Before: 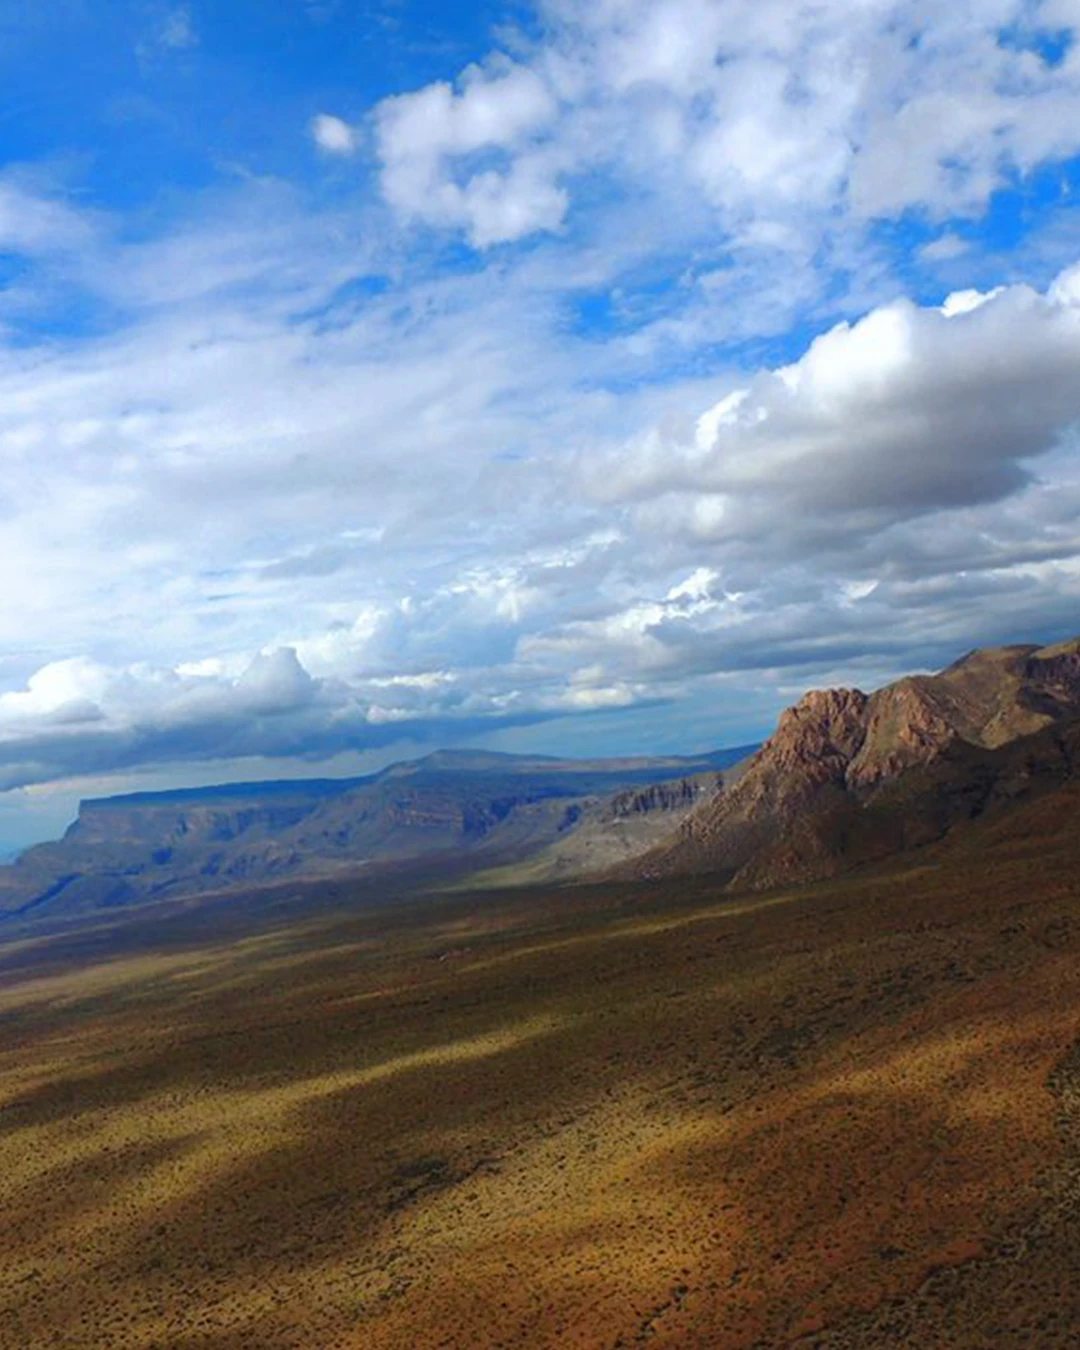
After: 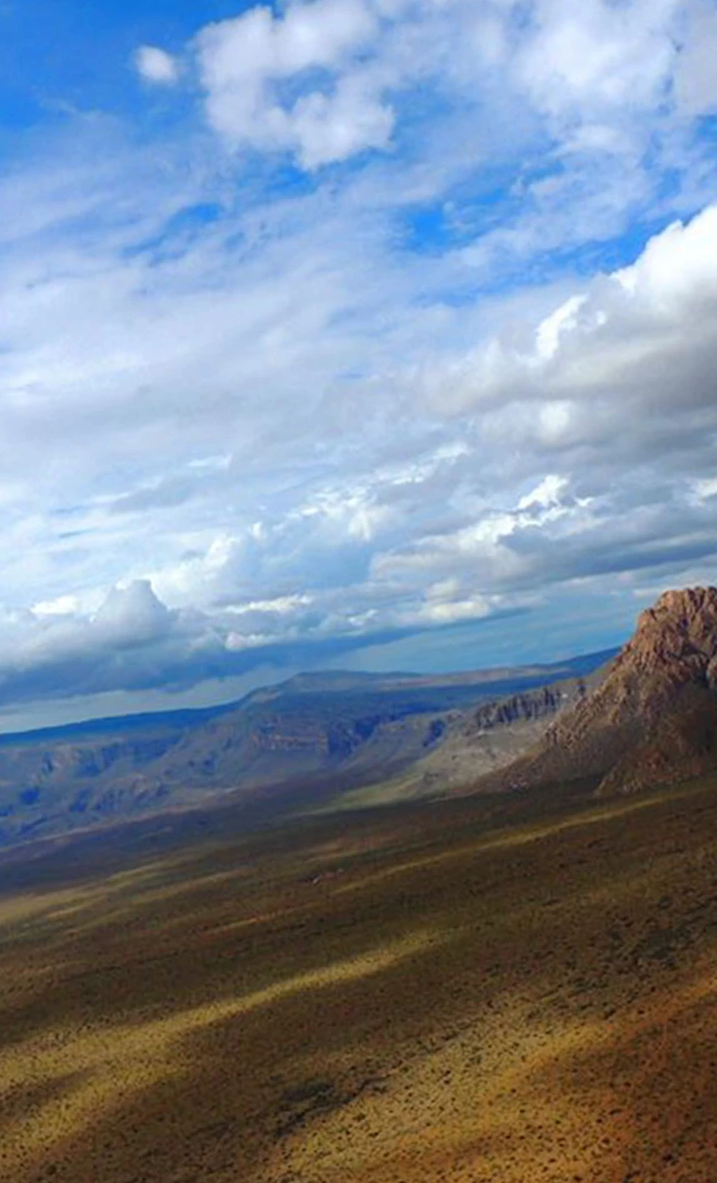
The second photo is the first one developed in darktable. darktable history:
crop and rotate: left 13.342%, right 19.991%
rotate and perspective: rotation -3.52°, crop left 0.036, crop right 0.964, crop top 0.081, crop bottom 0.919
